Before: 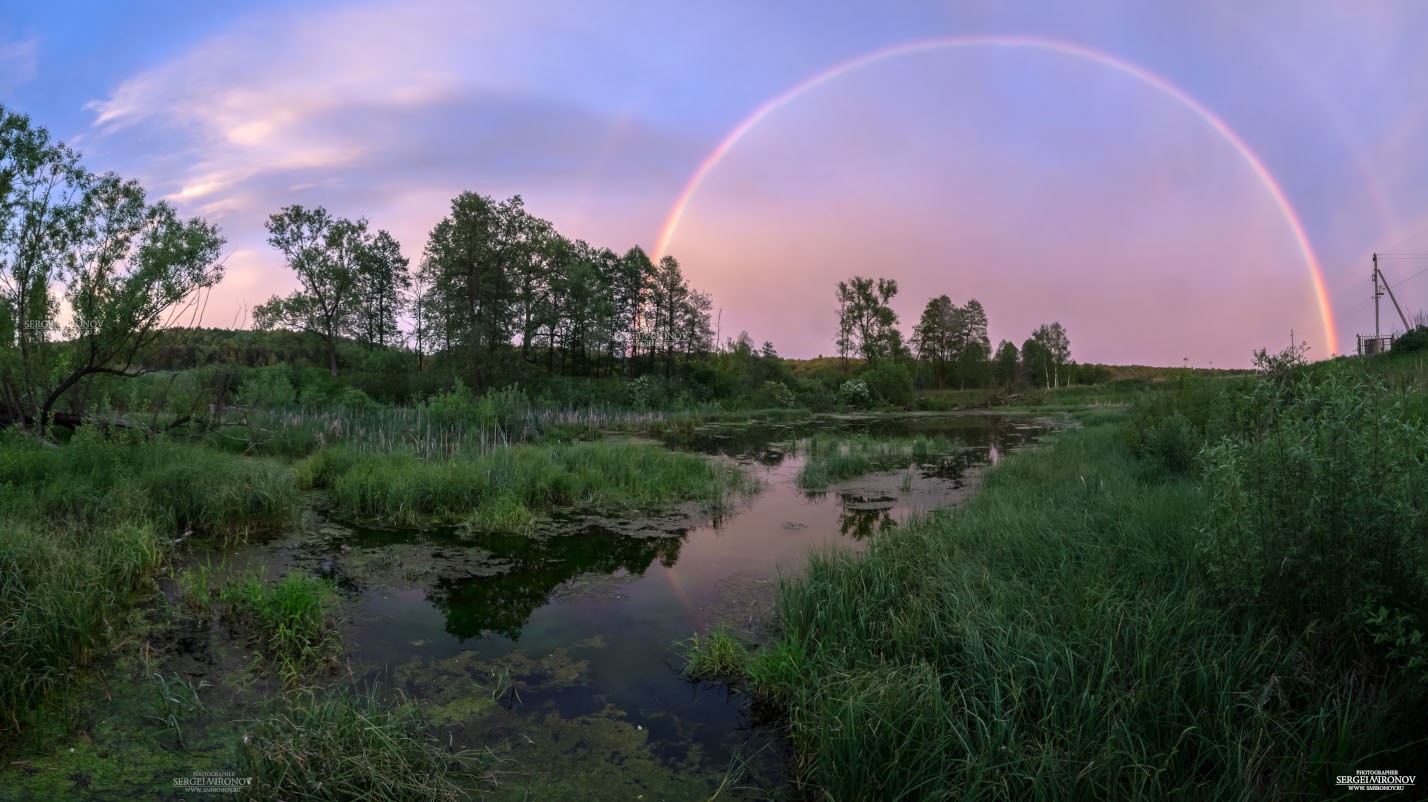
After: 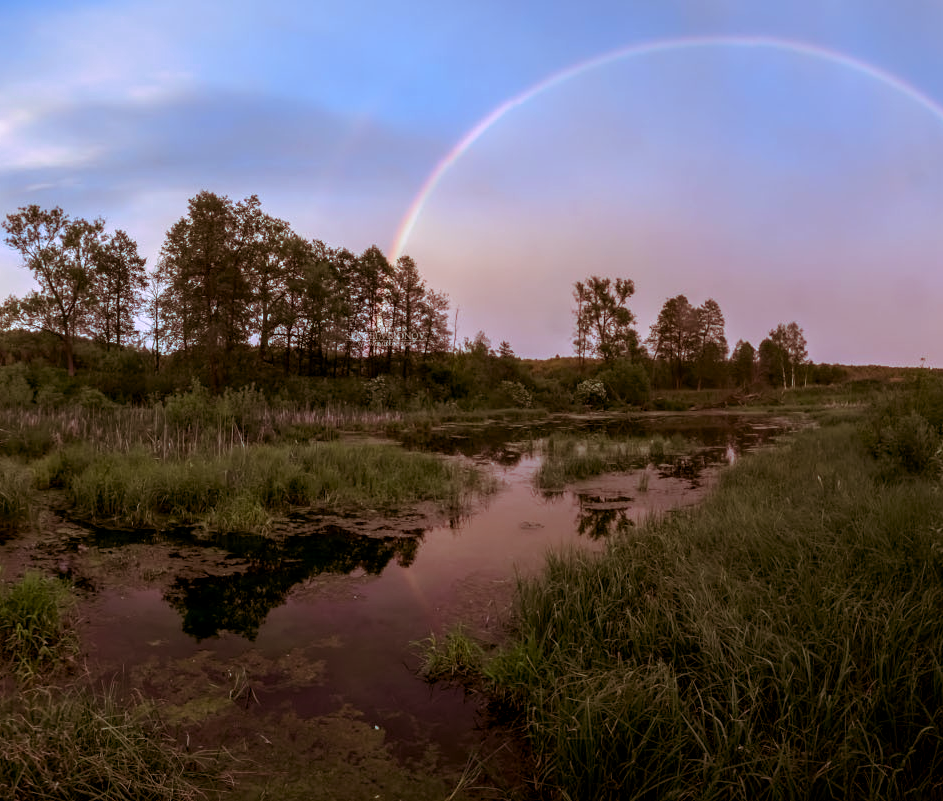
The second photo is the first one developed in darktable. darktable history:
color correction: highlights a* -14.62, highlights b* -16.22, shadows a* 10.12, shadows b* 29.4
crop and rotate: left 18.442%, right 15.508%
color balance rgb: perceptual saturation grading › global saturation 20%, perceptual saturation grading › highlights -25%, perceptual saturation grading › shadows 25%
split-toning: highlights › hue 298.8°, highlights › saturation 0.73, compress 41.76%
